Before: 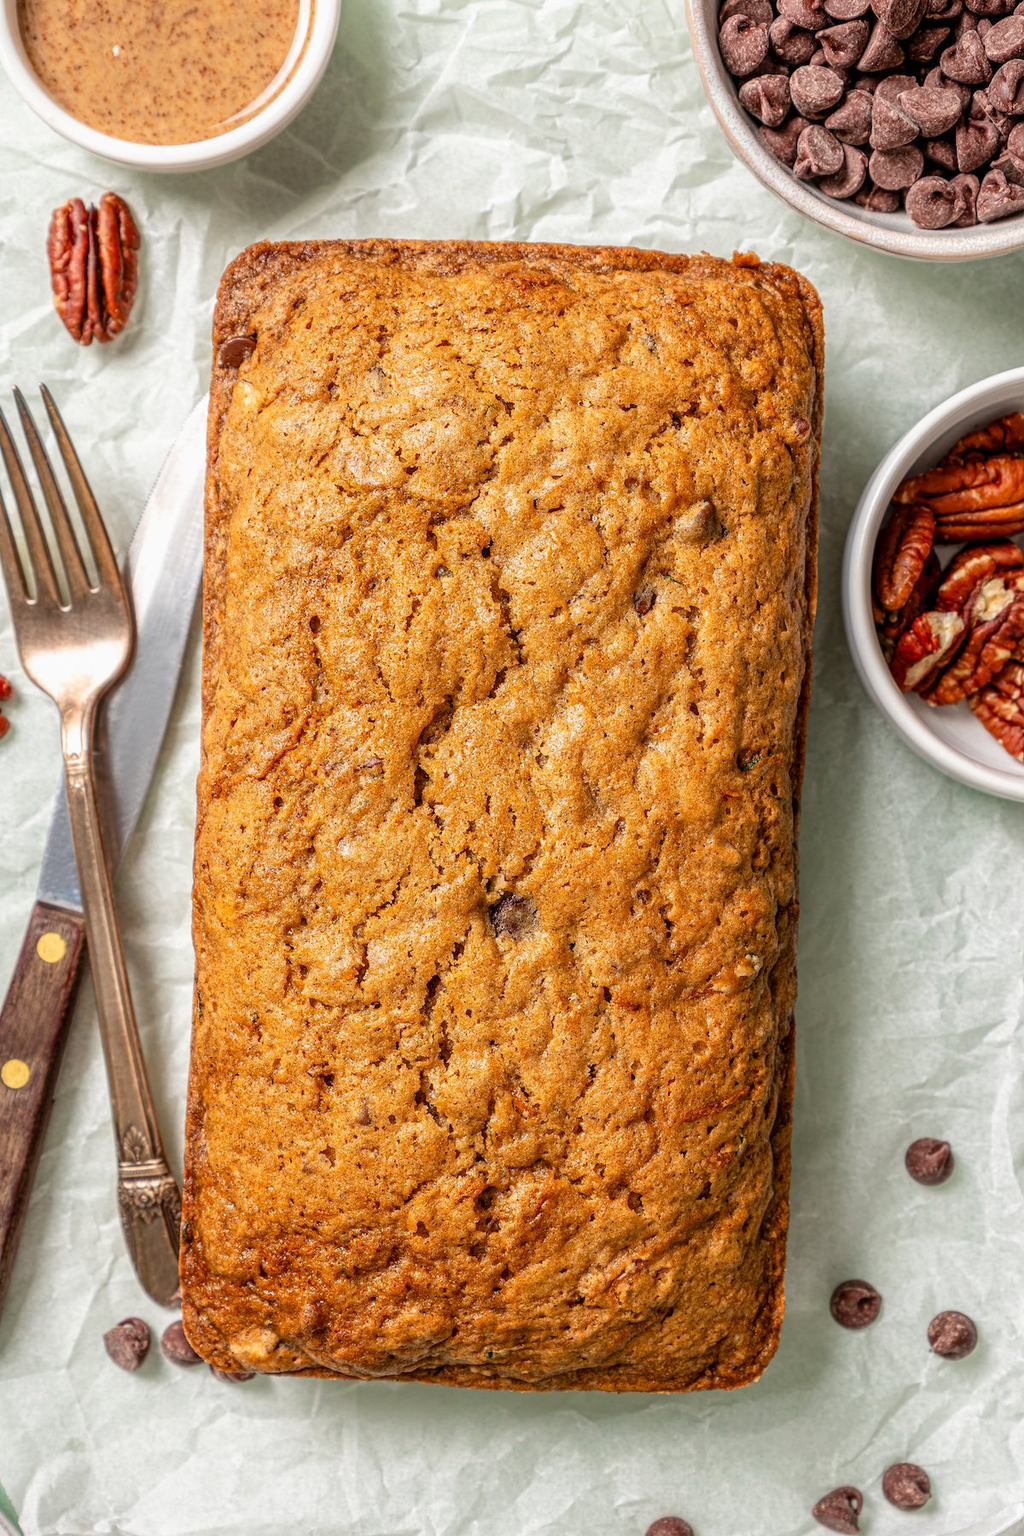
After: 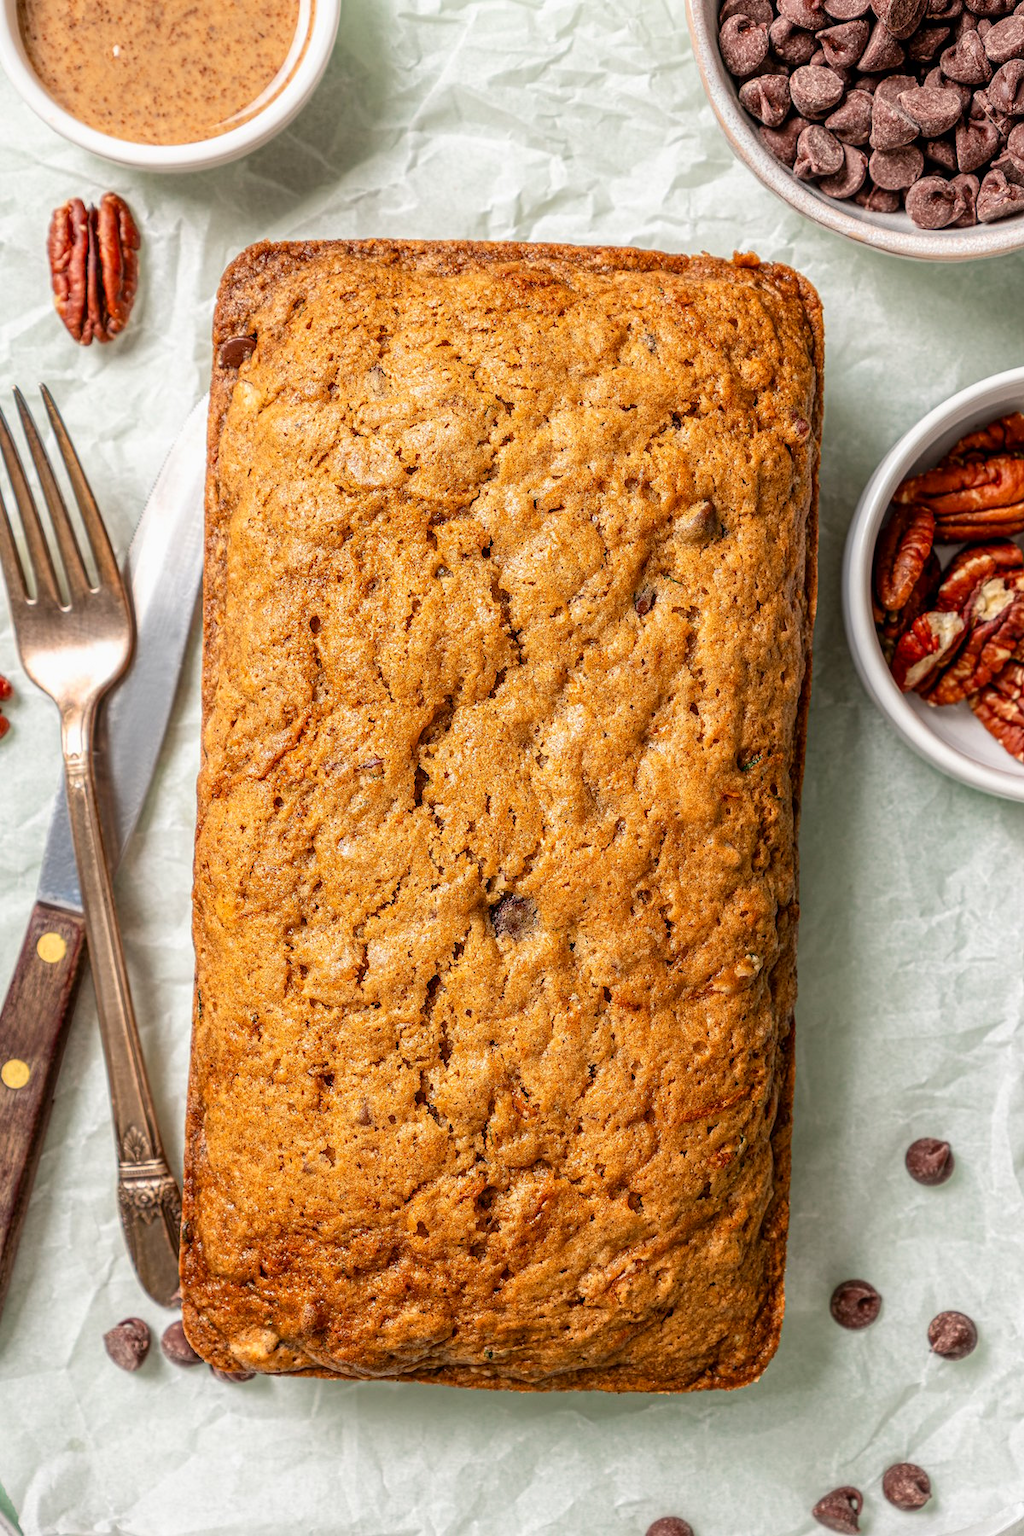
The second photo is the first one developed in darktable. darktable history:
contrast brightness saturation: contrast 0.081, saturation 0.023
